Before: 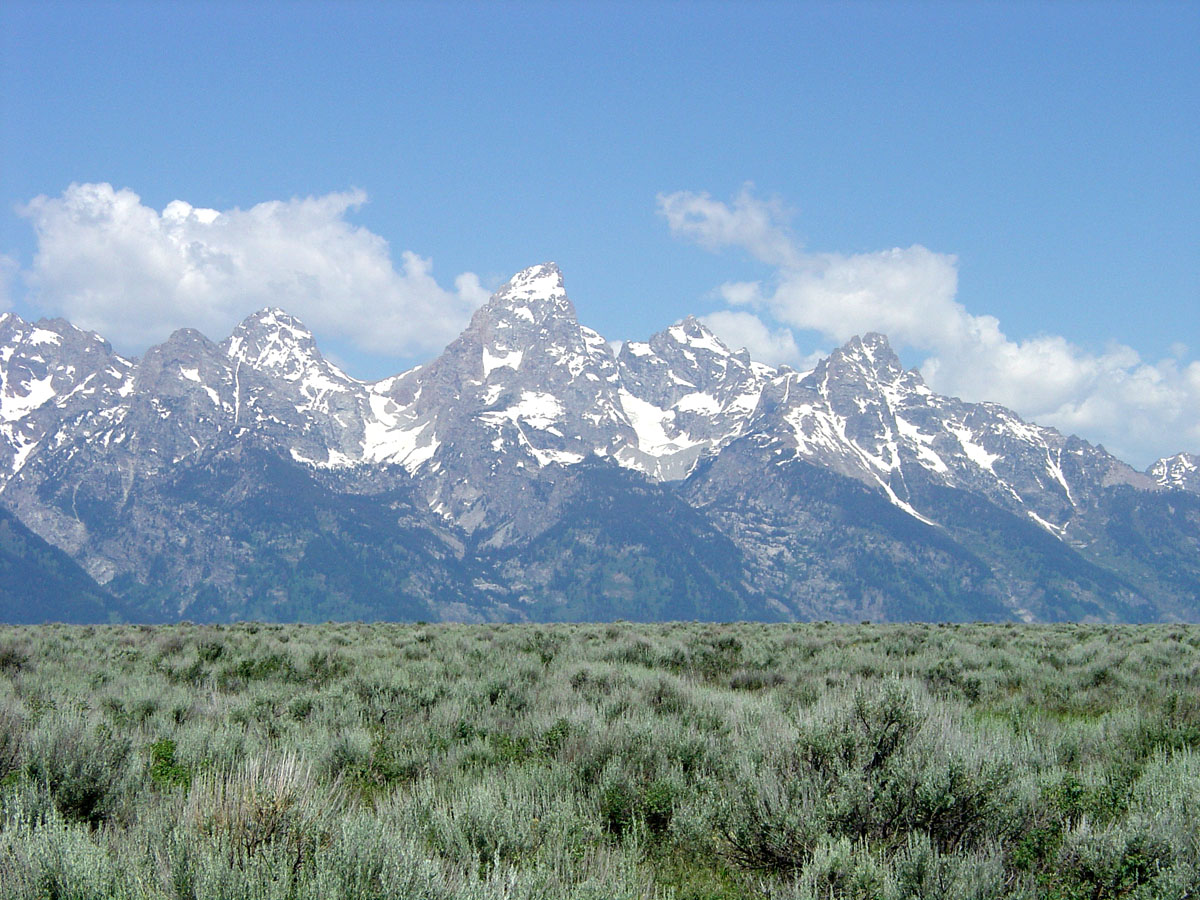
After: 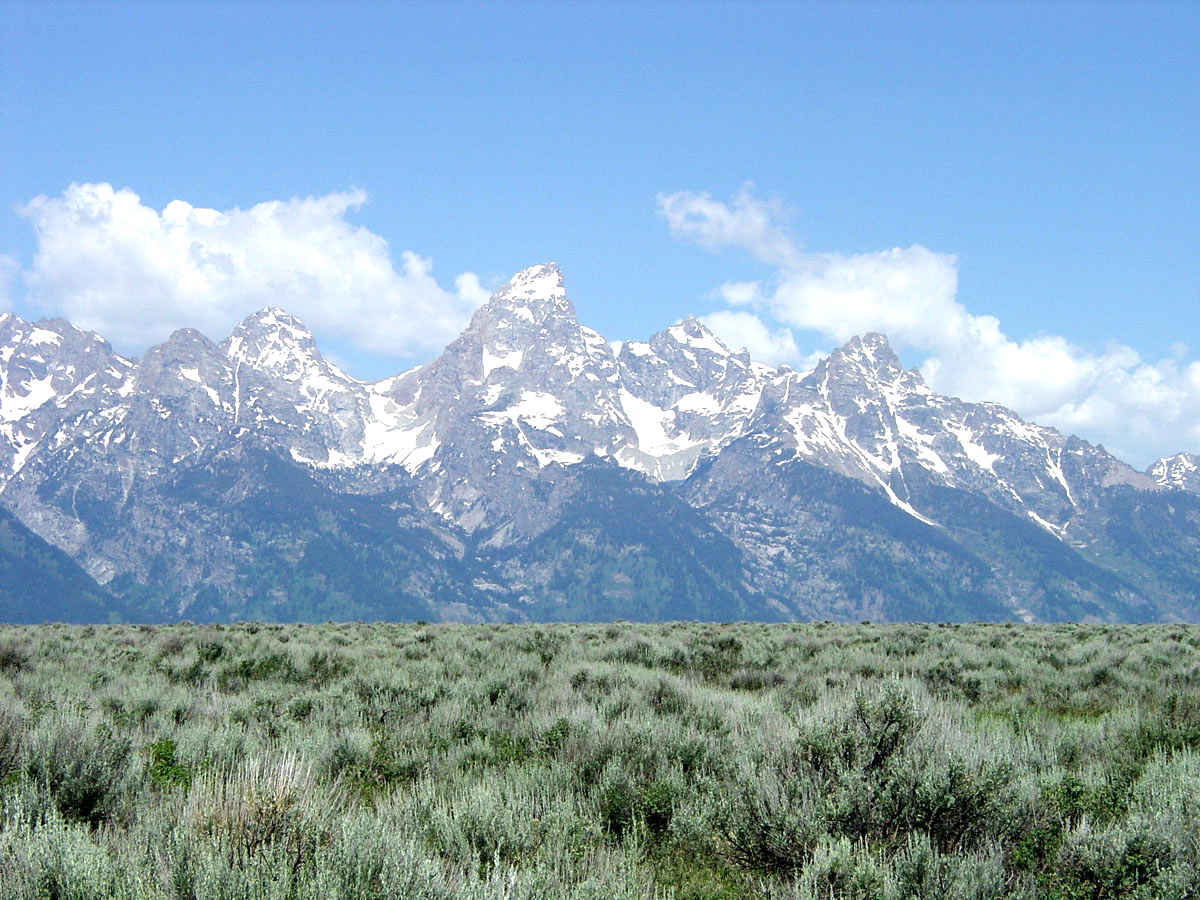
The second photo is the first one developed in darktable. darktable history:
exposure: black level correction 0.001, compensate highlight preservation false
tone equalizer: -8 EV -0.417 EV, -7 EV -0.389 EV, -6 EV -0.333 EV, -5 EV -0.222 EV, -3 EV 0.222 EV, -2 EV 0.333 EV, -1 EV 0.389 EV, +0 EV 0.417 EV, edges refinement/feathering 500, mask exposure compensation -1.25 EV, preserve details no
